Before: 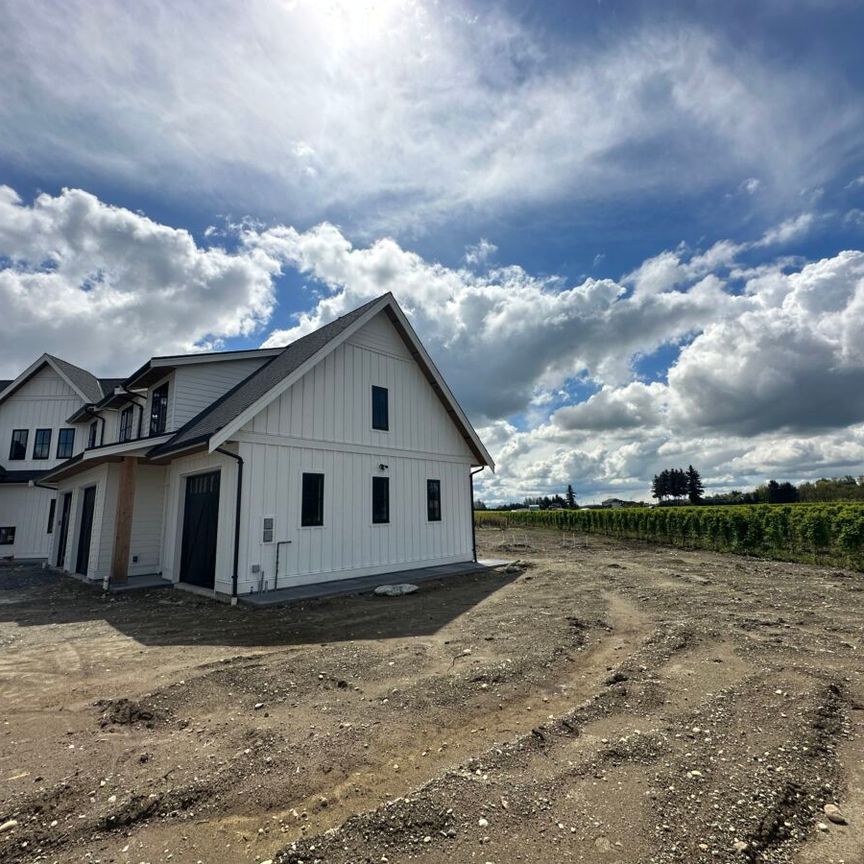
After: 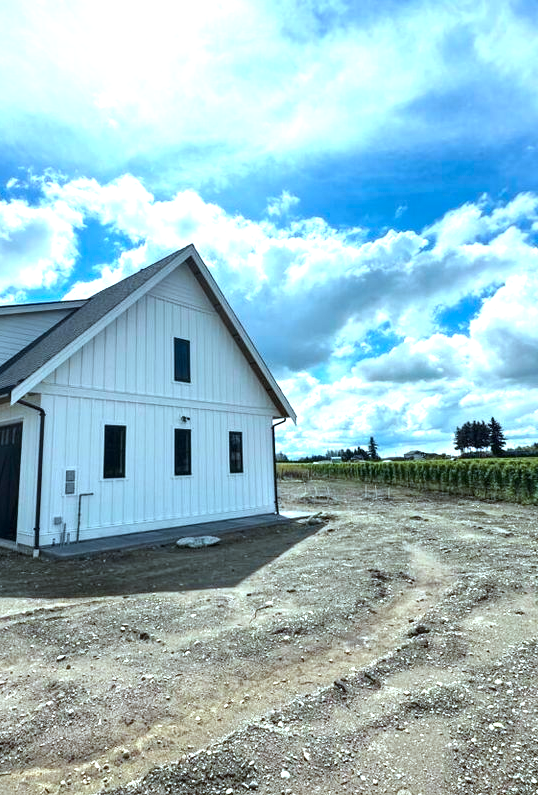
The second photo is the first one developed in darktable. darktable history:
exposure: black level correction 0, exposure 1.1 EV, compensate exposure bias true, compensate highlight preservation false
color correction: highlights a* -10.69, highlights b* -19.19
crop and rotate: left 22.918%, top 5.629%, right 14.711%, bottom 2.247%
